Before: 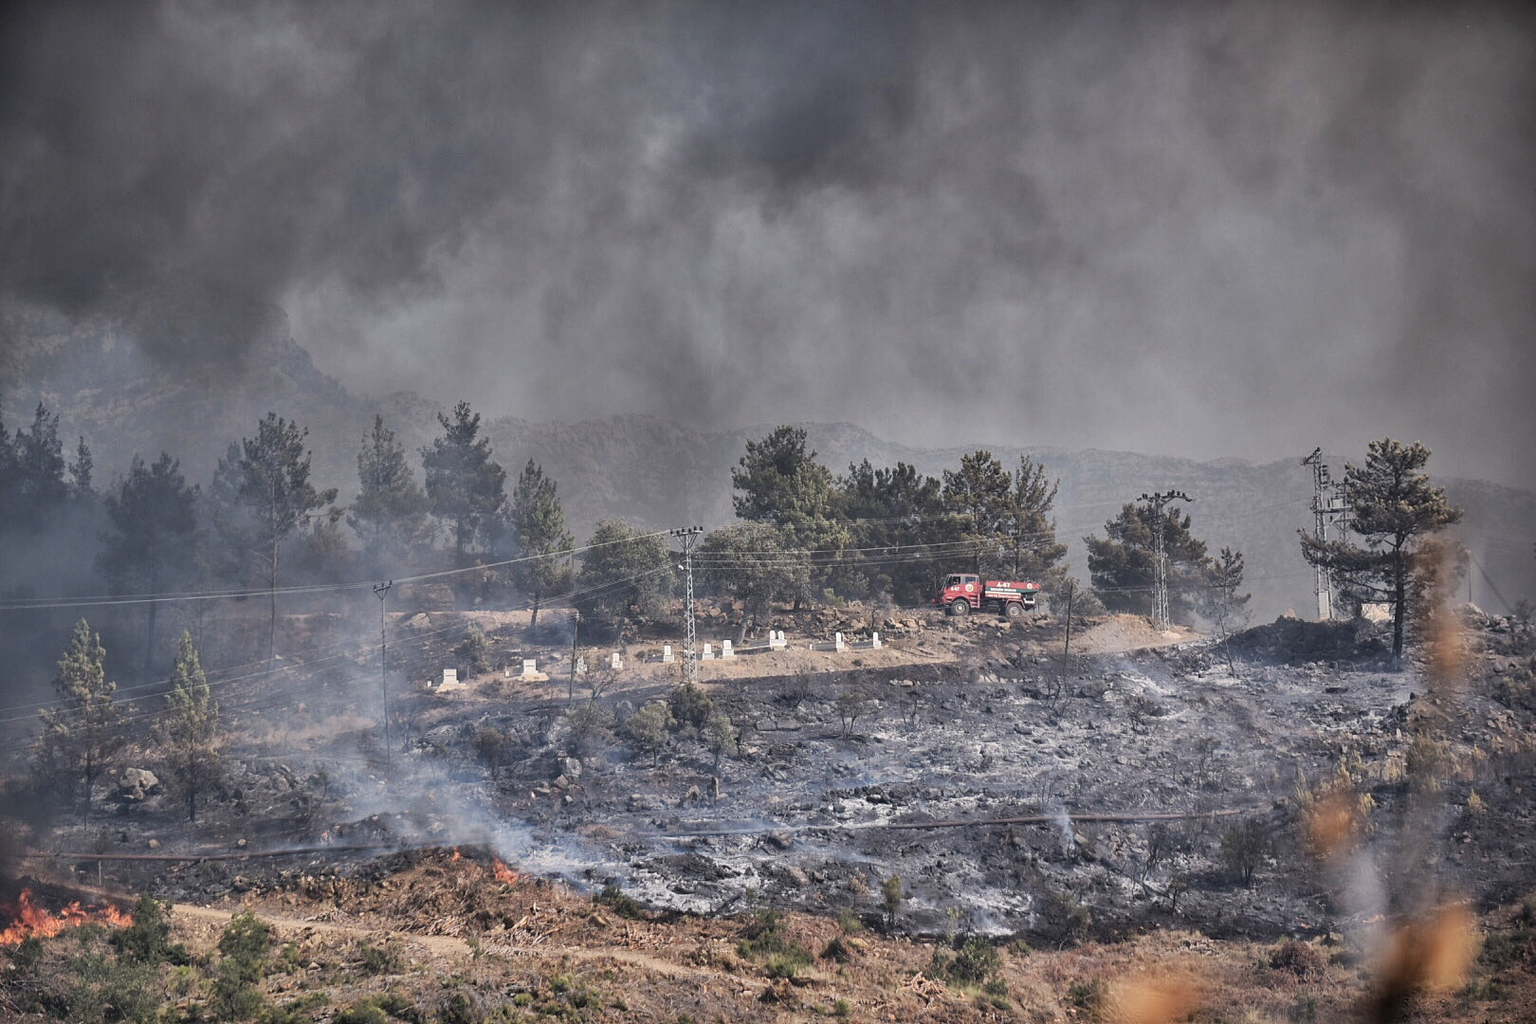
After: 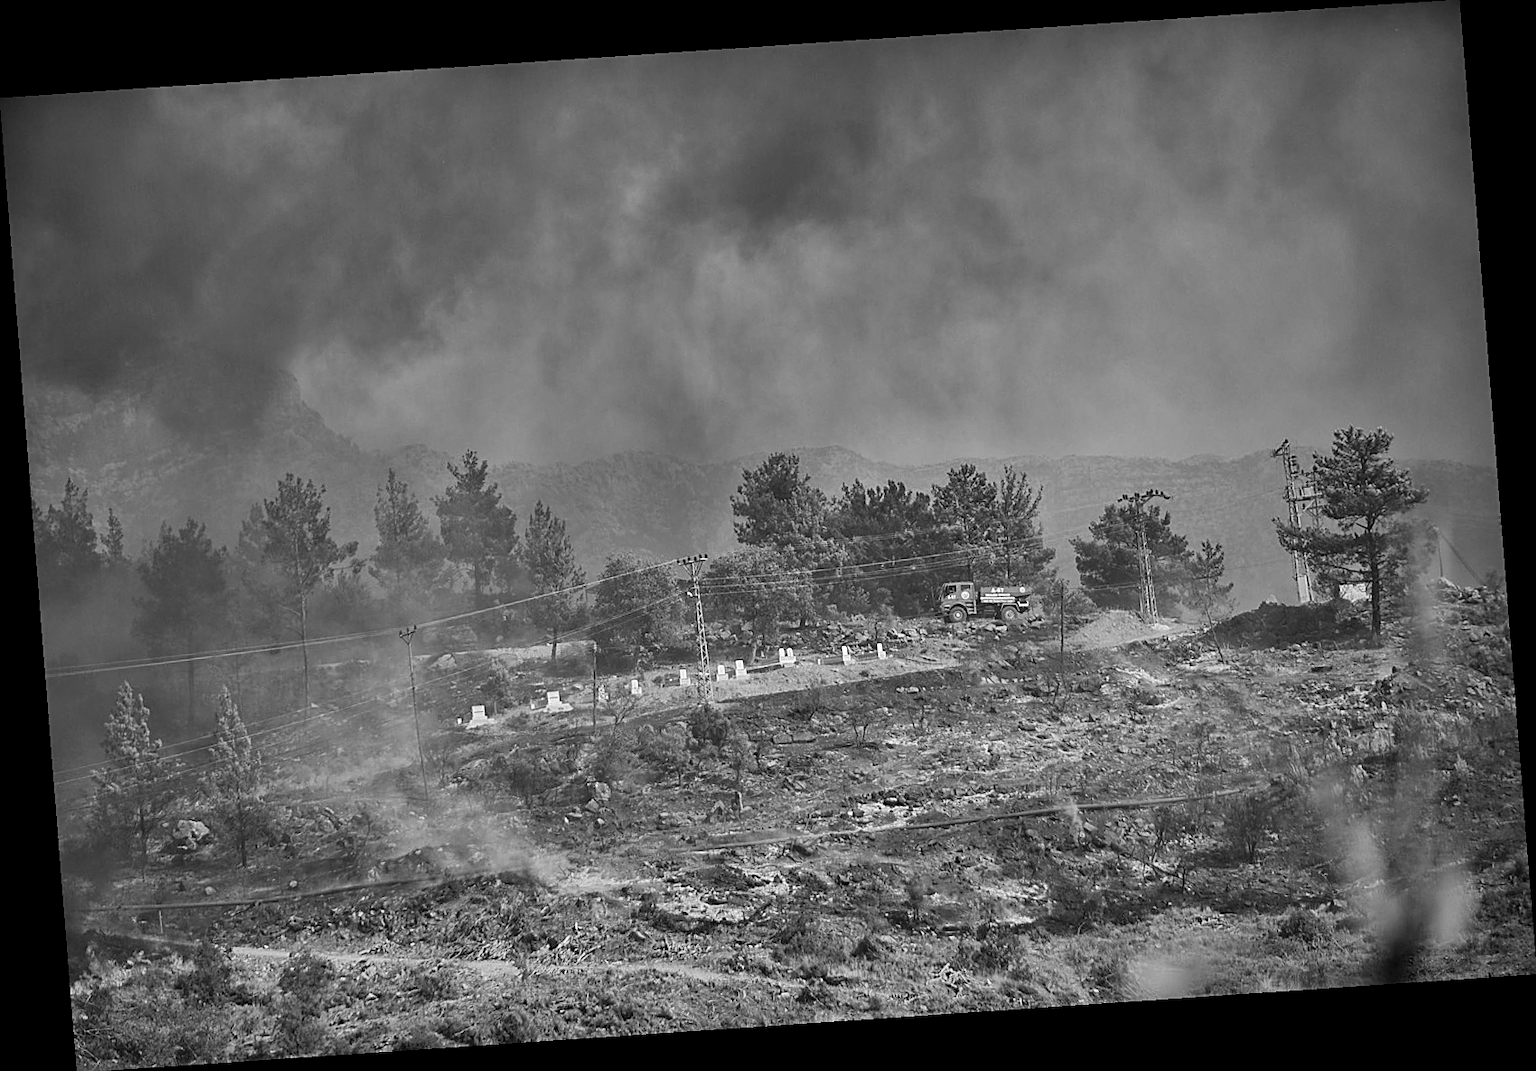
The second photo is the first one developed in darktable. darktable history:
sharpen: on, module defaults
monochrome: a 32, b 64, size 2.3
rotate and perspective: rotation -4.2°, shear 0.006, automatic cropping off
